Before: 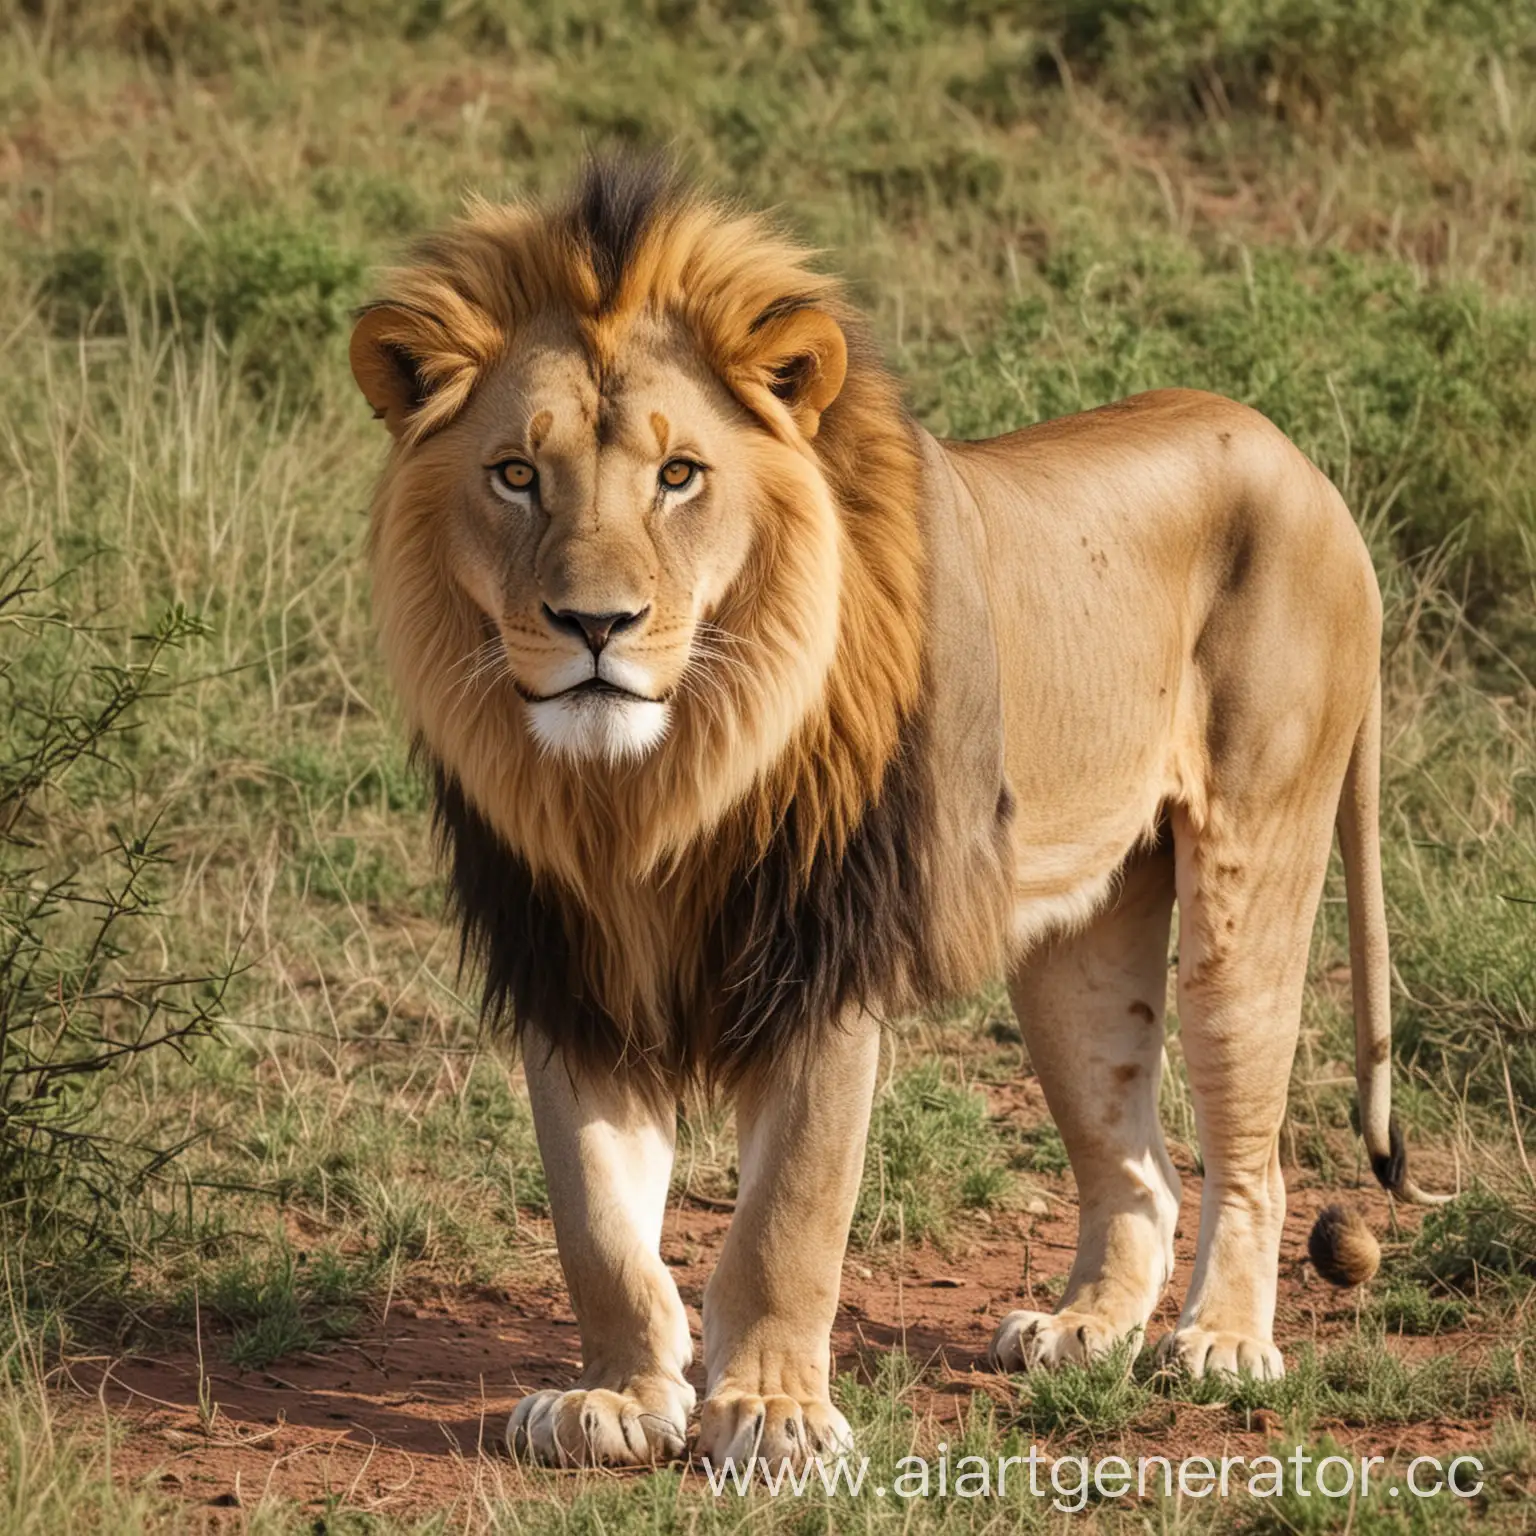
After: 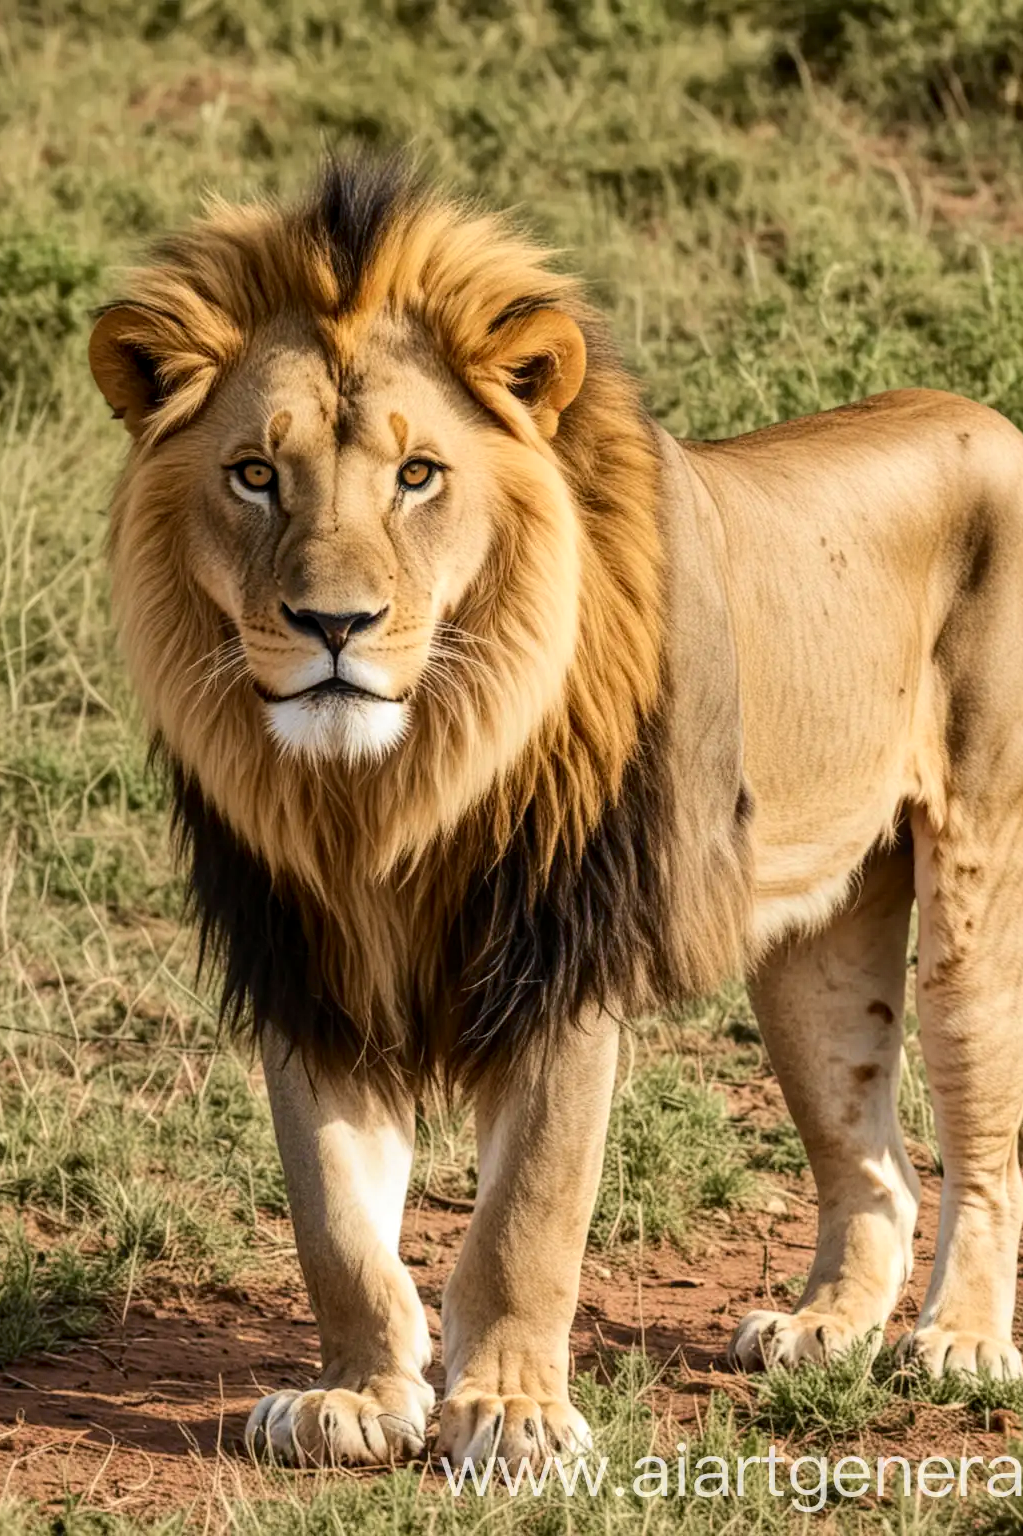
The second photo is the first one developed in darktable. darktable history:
local contrast: on, module defaults
crop: left 17.01%, right 16.258%
tone curve: curves: ch0 [(0, 0) (0.037, 0.025) (0.131, 0.093) (0.275, 0.256) (0.476, 0.517) (0.607, 0.667) (0.691, 0.745) (0.789, 0.836) (0.911, 0.925) (0.997, 0.995)]; ch1 [(0, 0) (0.301, 0.3) (0.444, 0.45) (0.493, 0.495) (0.507, 0.503) (0.534, 0.533) (0.582, 0.58) (0.658, 0.693) (0.746, 0.77) (1, 1)]; ch2 [(0, 0) (0.246, 0.233) (0.36, 0.352) (0.415, 0.418) (0.476, 0.492) (0.502, 0.504) (0.525, 0.518) (0.539, 0.544) (0.586, 0.602) (0.634, 0.651) (0.706, 0.727) (0.853, 0.852) (1, 0.951)], color space Lab, independent channels, preserve colors none
